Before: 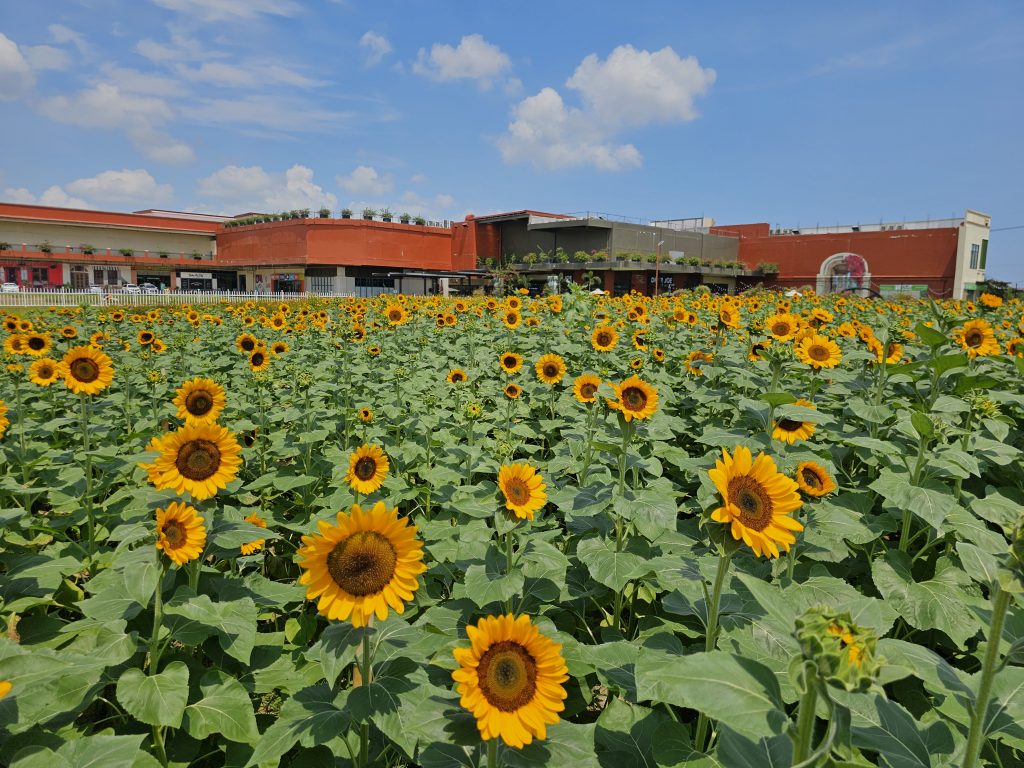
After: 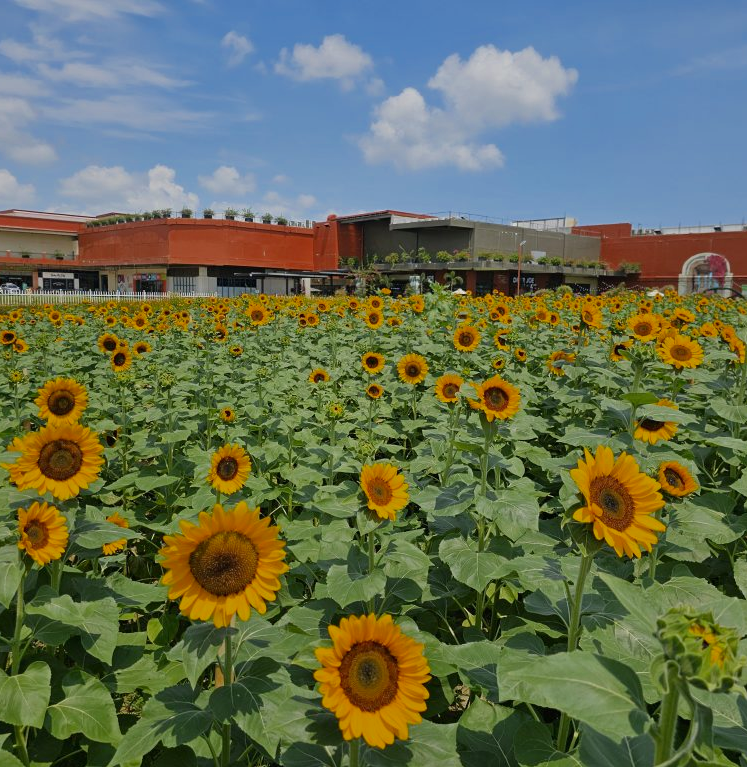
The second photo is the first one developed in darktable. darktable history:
crop: left 13.574%, top 0%, right 13.427%
color zones: curves: ch0 [(0, 0.425) (0.143, 0.422) (0.286, 0.42) (0.429, 0.419) (0.571, 0.419) (0.714, 0.42) (0.857, 0.422) (1, 0.425)]
